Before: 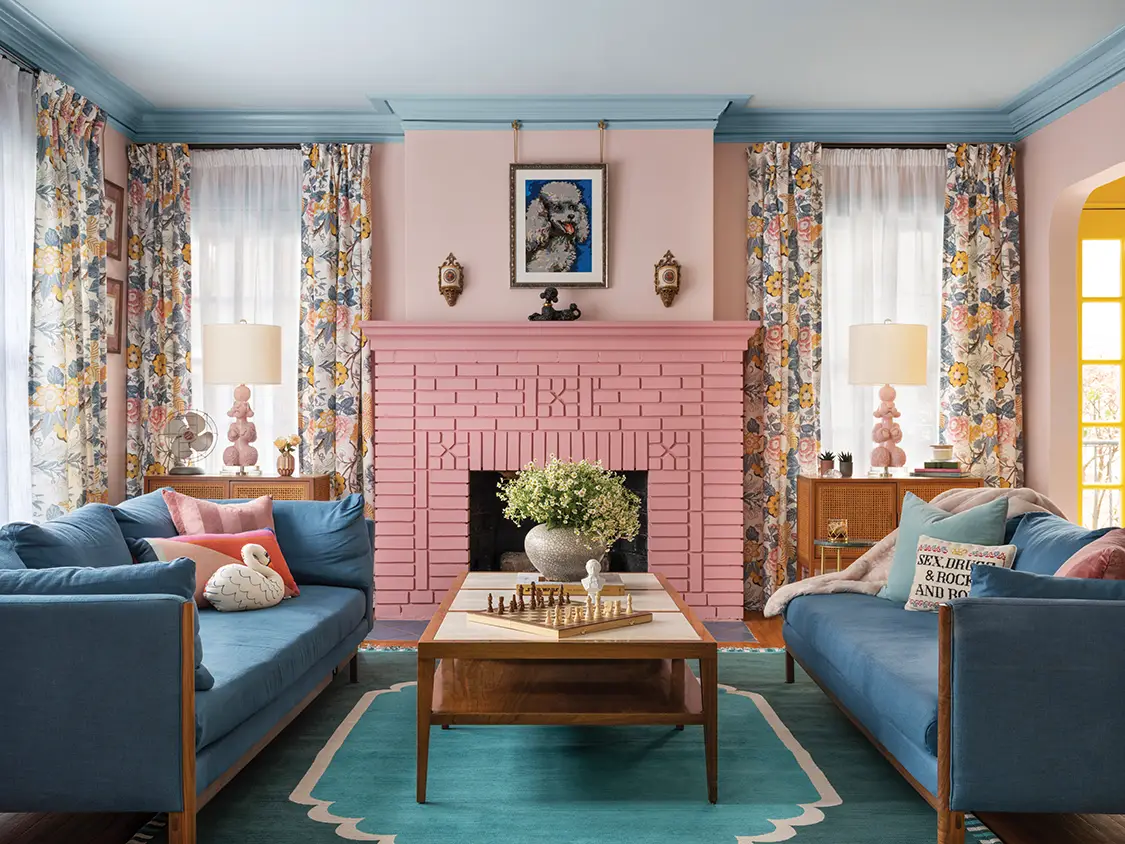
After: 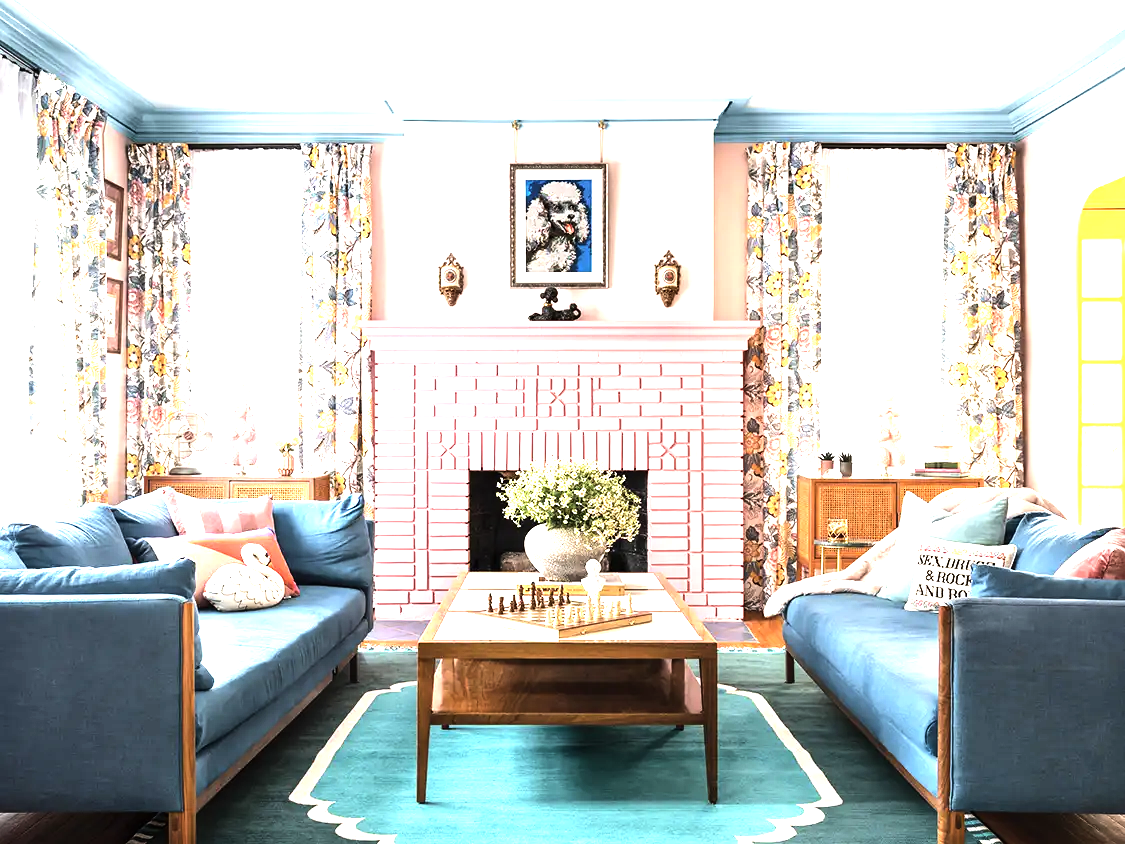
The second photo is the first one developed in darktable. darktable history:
tone equalizer: -8 EV -1.08 EV, -7 EV -1.01 EV, -6 EV -0.867 EV, -5 EV -0.578 EV, -3 EV 0.578 EV, -2 EV 0.867 EV, -1 EV 1.01 EV, +0 EV 1.08 EV, edges refinement/feathering 500, mask exposure compensation -1.57 EV, preserve details no
contrast brightness saturation: saturation -0.05
exposure: black level correction 0, exposure 1.125 EV, compensate exposure bias true, compensate highlight preservation false
